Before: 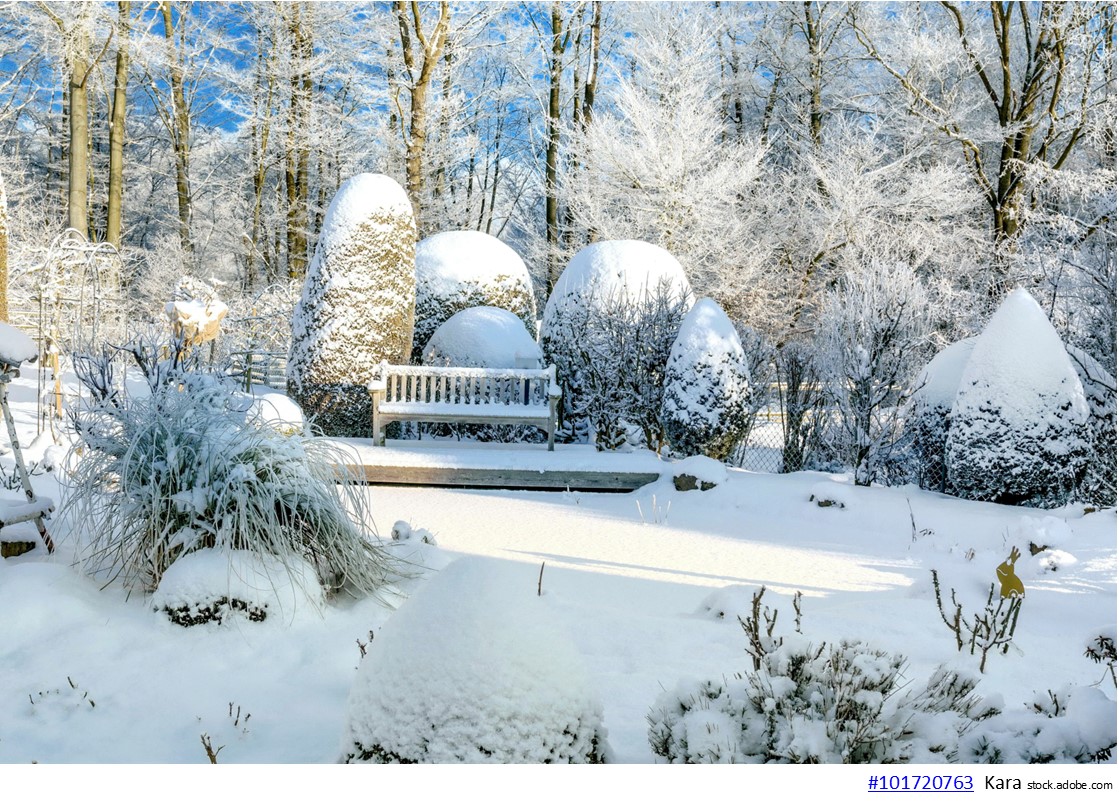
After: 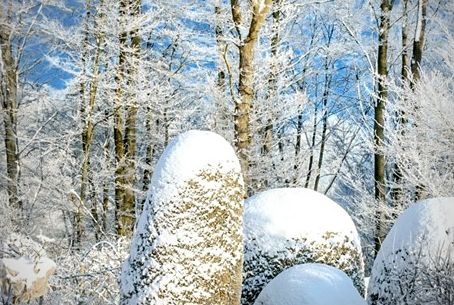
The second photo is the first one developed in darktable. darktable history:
vignetting: fall-off start 71.74%
crop: left 15.452%, top 5.459%, right 43.956%, bottom 56.62%
sharpen: amount 0.2
